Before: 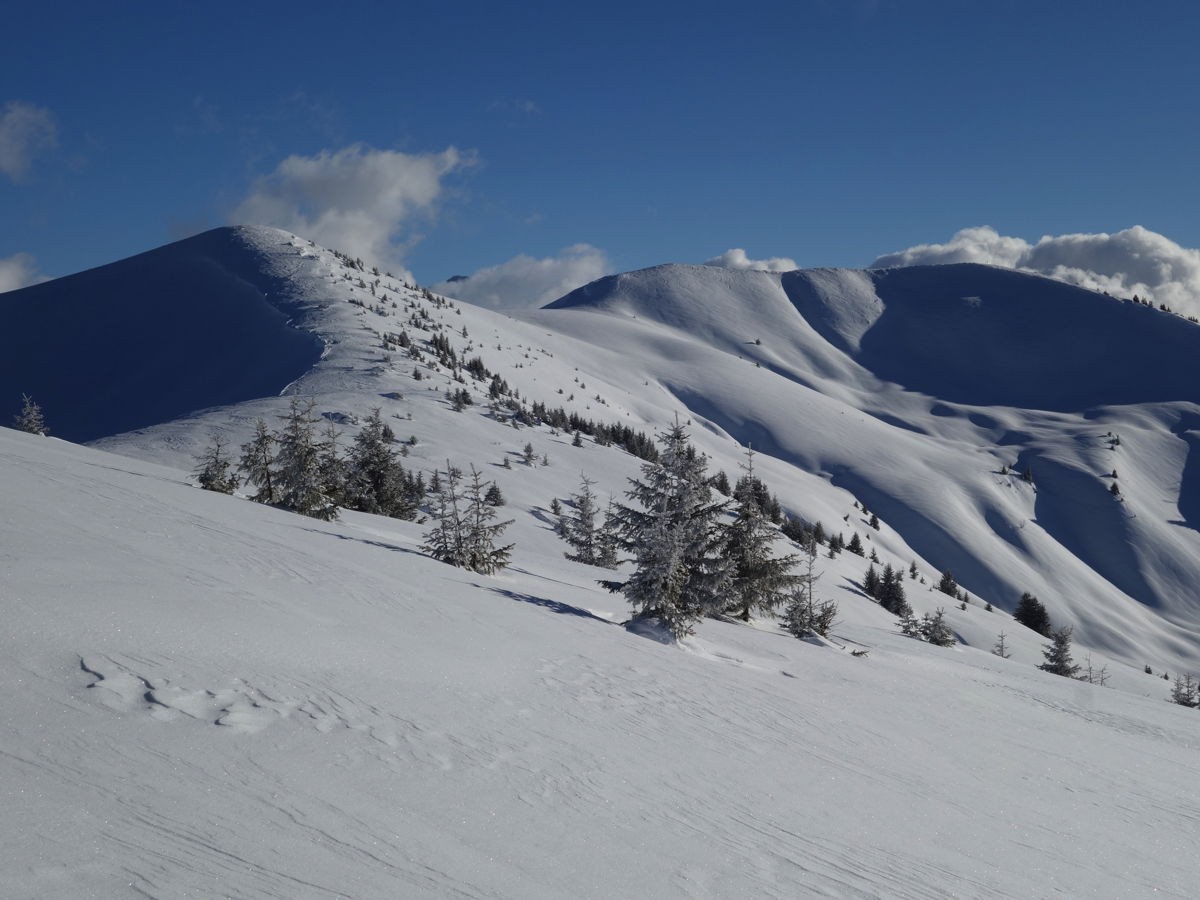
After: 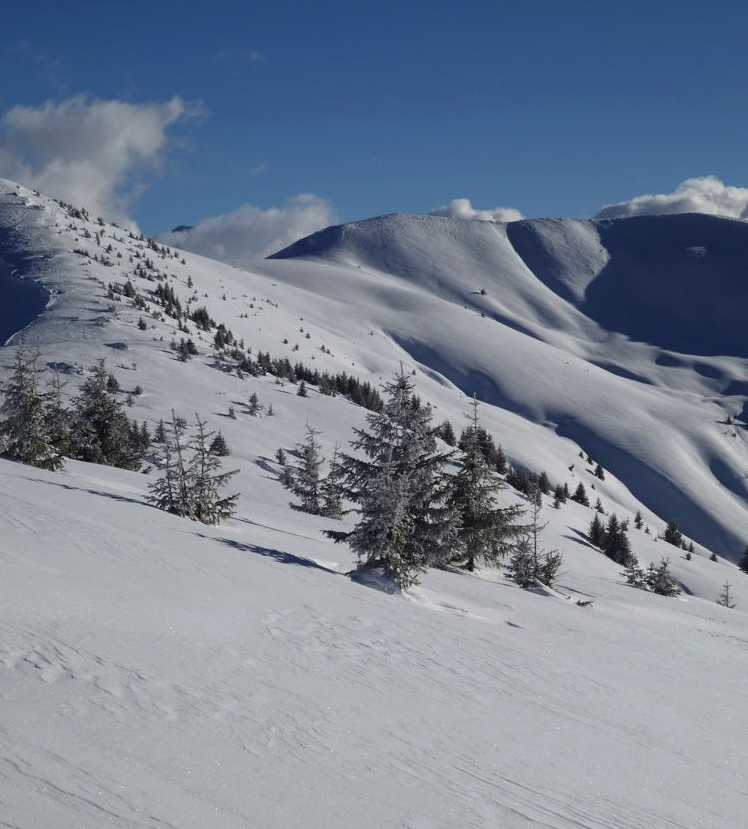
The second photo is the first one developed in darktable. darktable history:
crop and rotate: left 22.918%, top 5.629%, right 14.711%, bottom 2.247%
color balance rgb: shadows lift › luminance -10%, highlights gain › luminance 10%, saturation formula JzAzBz (2021)
